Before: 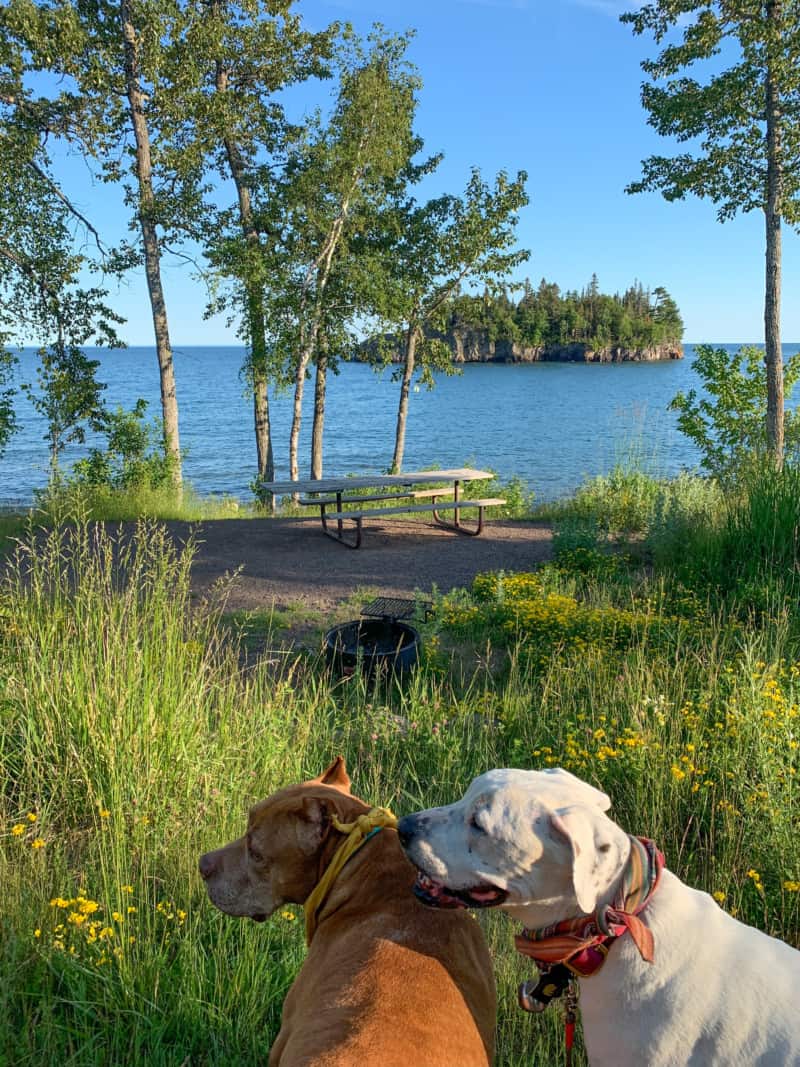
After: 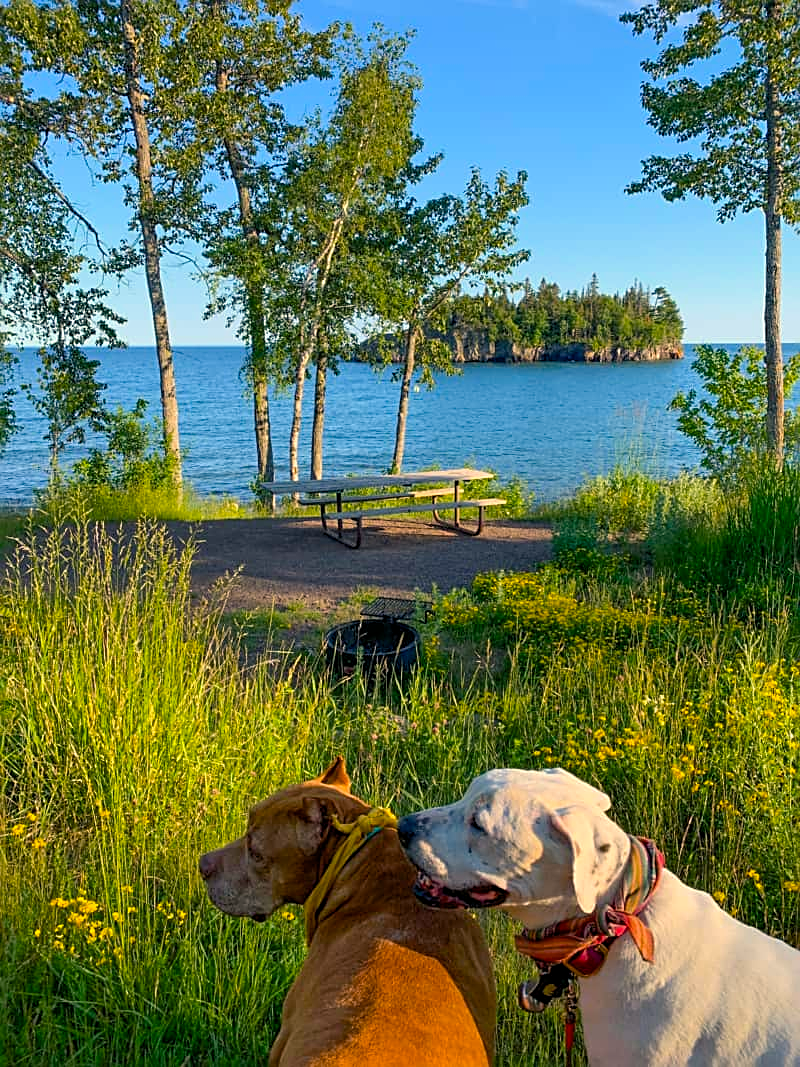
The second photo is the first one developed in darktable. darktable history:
sharpen: on, module defaults
color balance rgb: highlights gain › chroma 3.004%, highlights gain › hue 60.06°, perceptual saturation grading › global saturation 29.351%, global vibrance 20%
exposure: black level correction 0.001, compensate highlight preservation false
